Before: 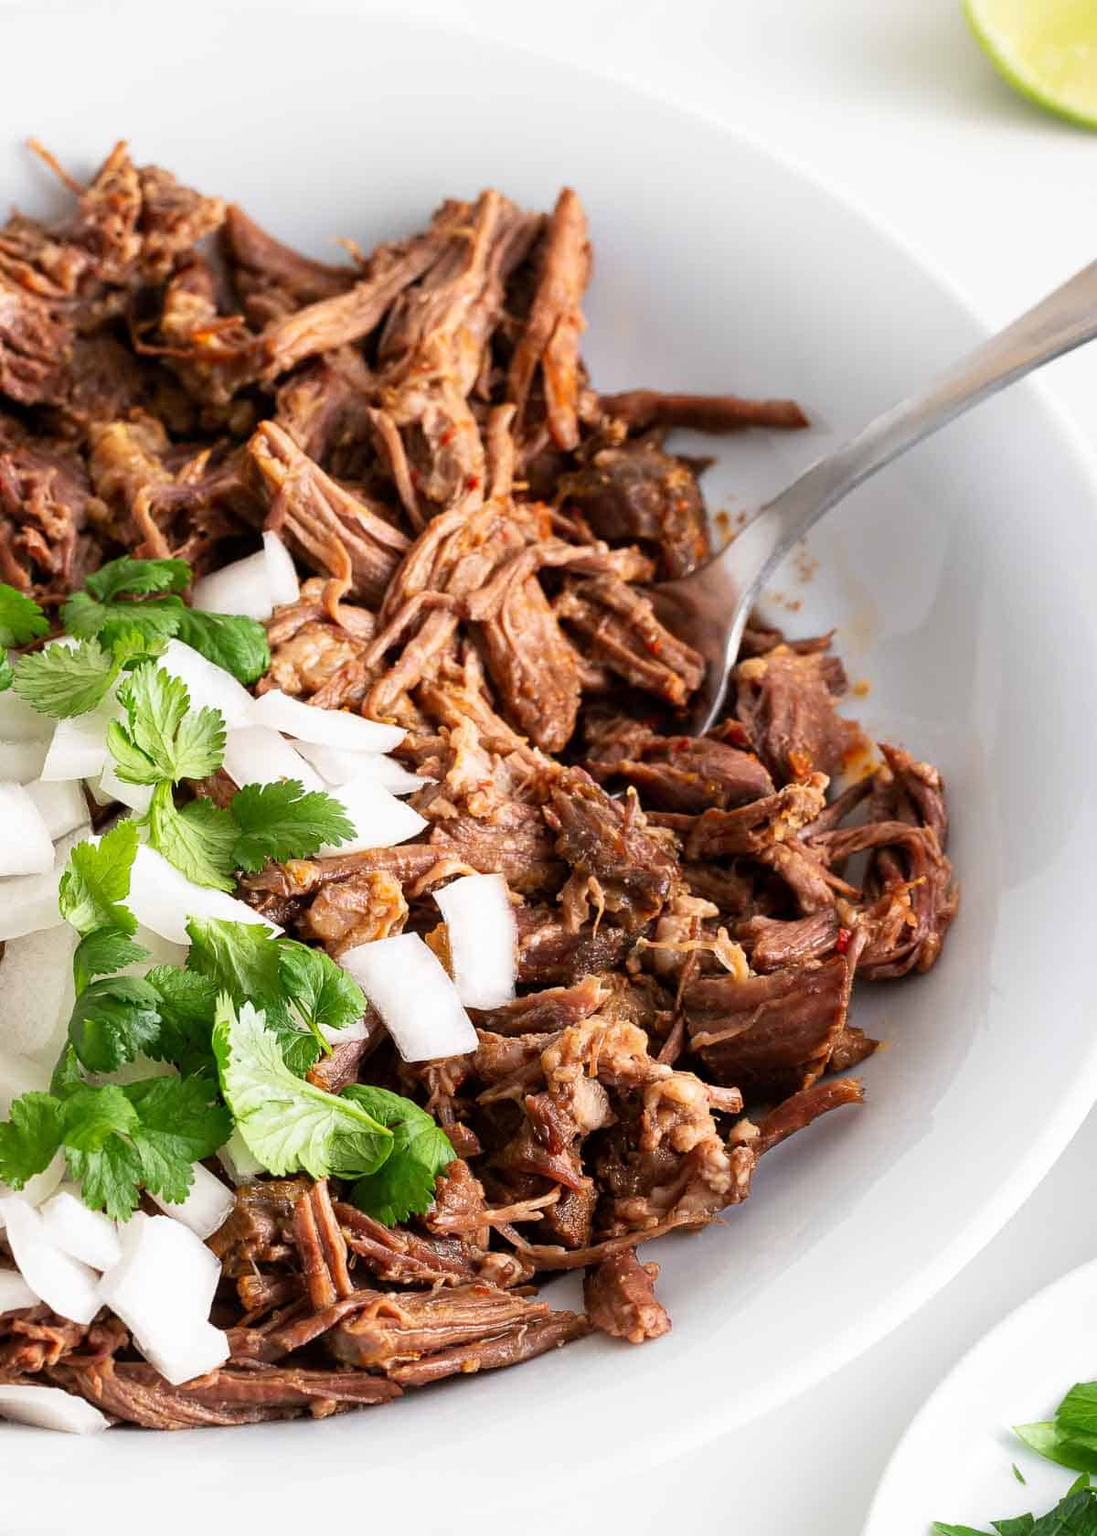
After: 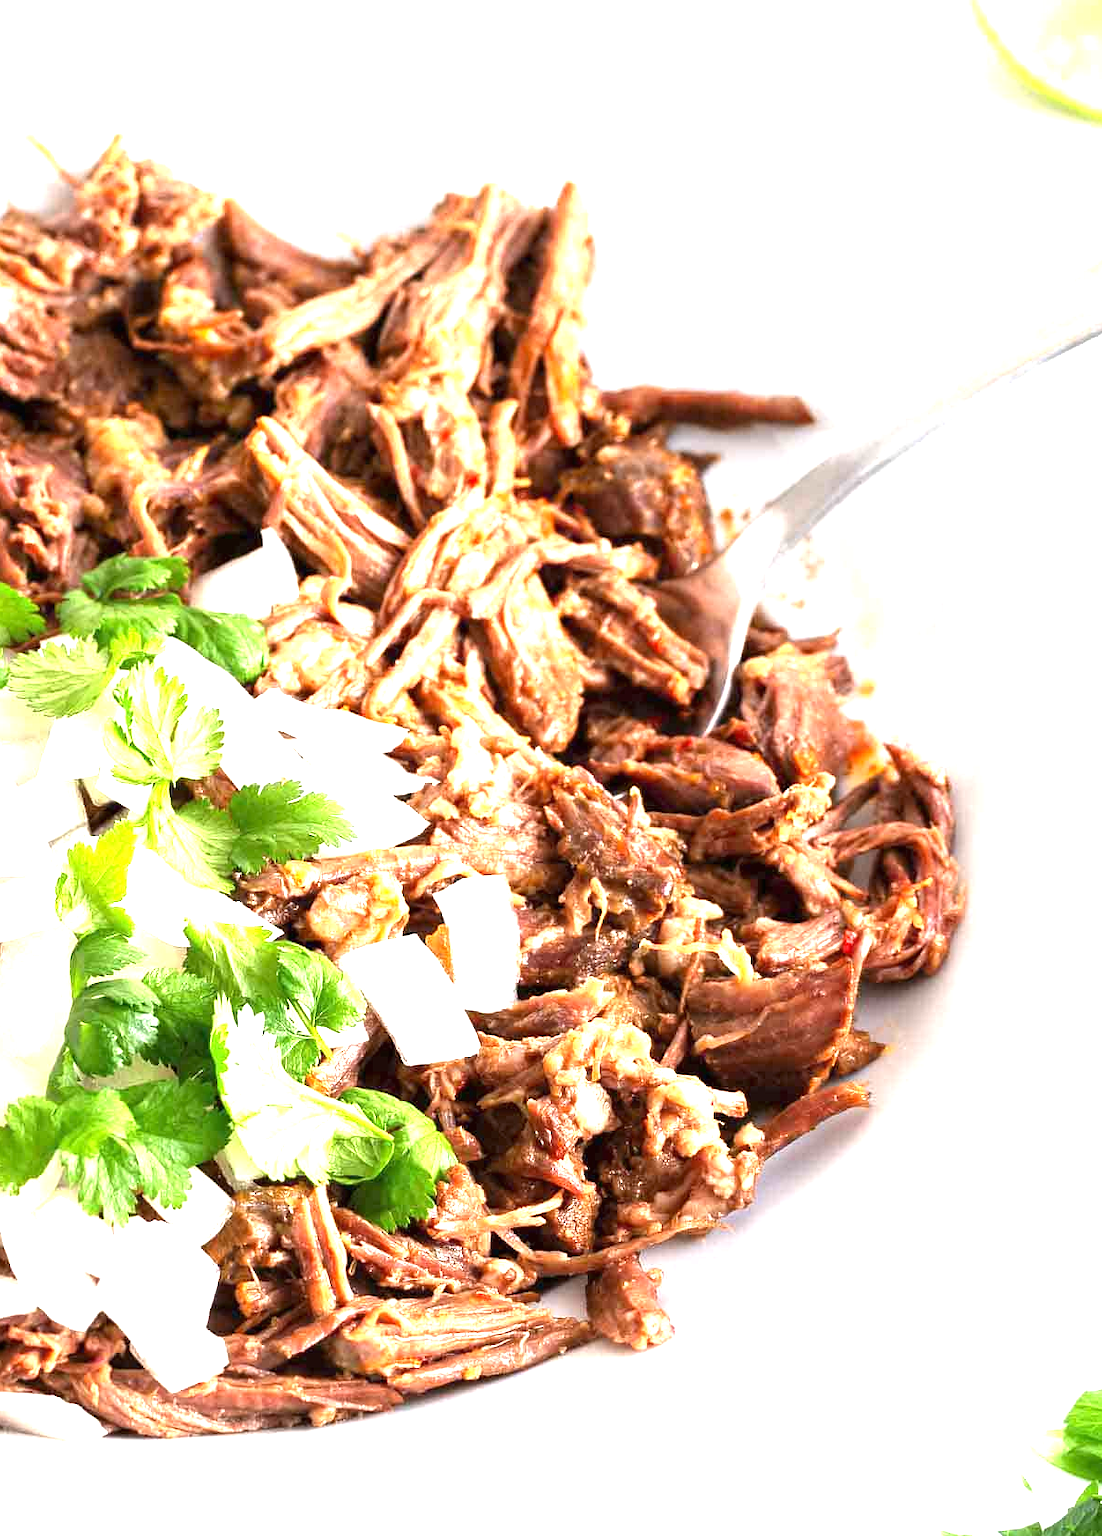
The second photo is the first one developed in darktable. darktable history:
exposure: black level correction 0, exposure 1.592 EV, compensate highlight preservation false
crop: left 0.466%, top 0.601%, right 0.198%, bottom 0.566%
